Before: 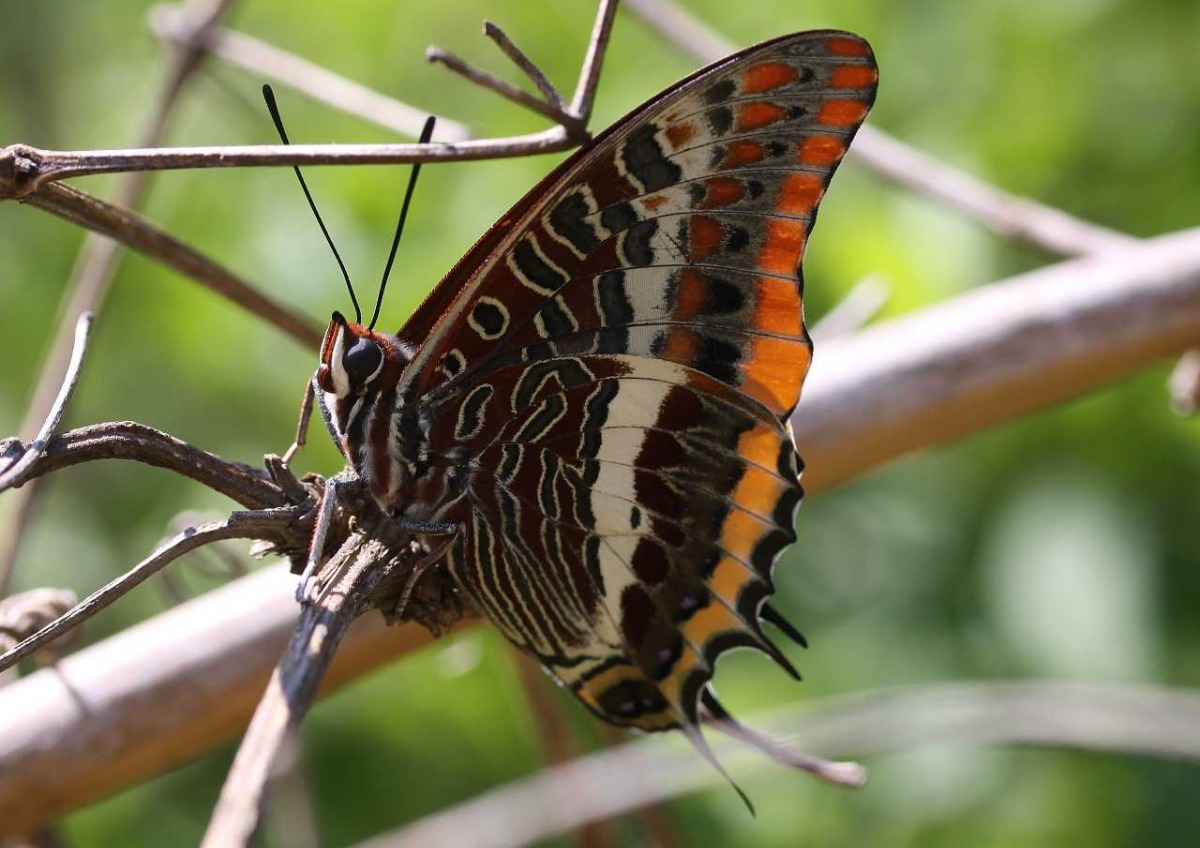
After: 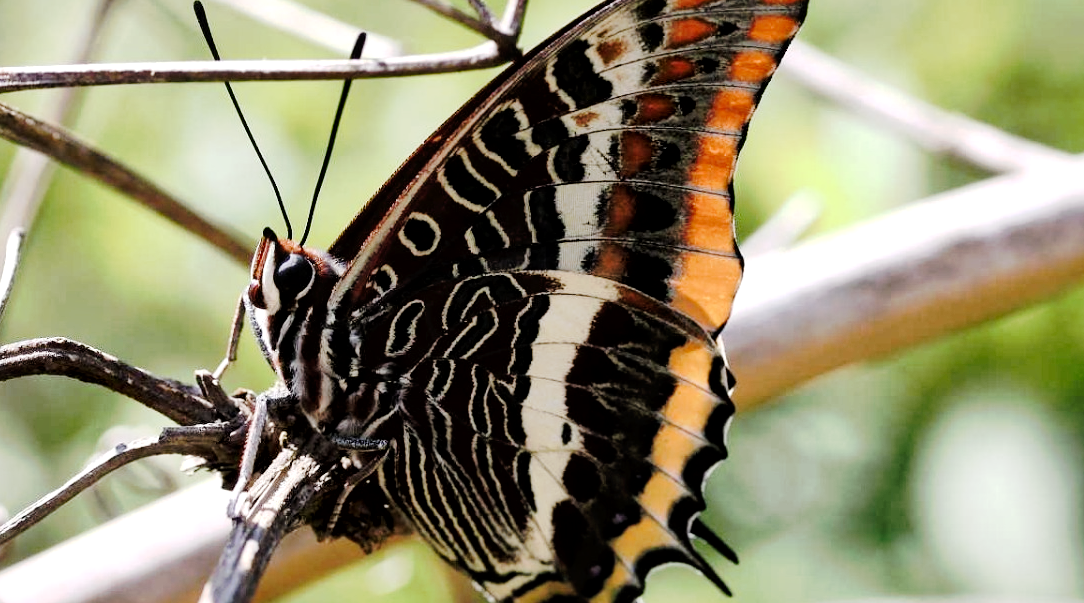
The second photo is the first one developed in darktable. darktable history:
local contrast: mode bilateral grid, contrast 24, coarseness 47, detail 152%, midtone range 0.2
tone curve: curves: ch0 [(0, 0) (0.003, 0.021) (0.011, 0.033) (0.025, 0.059) (0.044, 0.097) (0.069, 0.141) (0.1, 0.186) (0.136, 0.237) (0.177, 0.298) (0.224, 0.378) (0.277, 0.47) (0.335, 0.542) (0.399, 0.605) (0.468, 0.678) (0.543, 0.724) (0.623, 0.787) (0.709, 0.829) (0.801, 0.875) (0.898, 0.912) (1, 1)], preserve colors none
crop: left 5.786%, top 9.952%, right 3.82%, bottom 18.83%
filmic rgb: black relative exposure -8.69 EV, white relative exposure 2.7 EV, target black luminance 0%, hardness 6.26, latitude 77.02%, contrast 1.326, shadows ↔ highlights balance -0.341%
